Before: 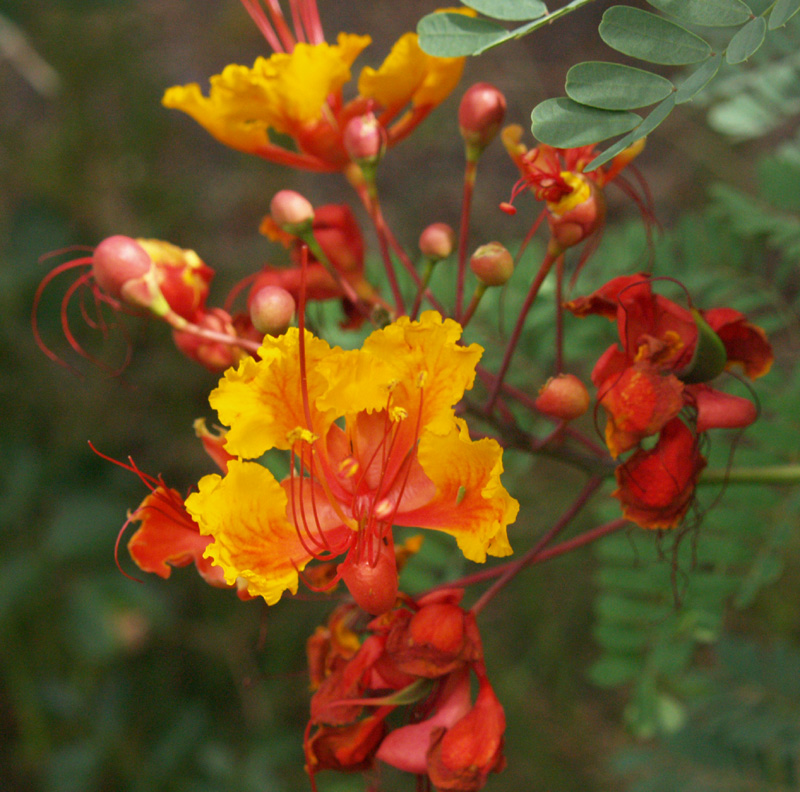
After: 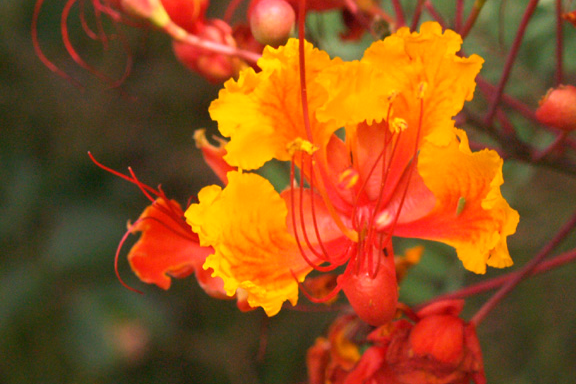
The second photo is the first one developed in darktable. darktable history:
white balance: red 1.188, blue 1.11
crop: top 36.498%, right 27.964%, bottom 14.995%
